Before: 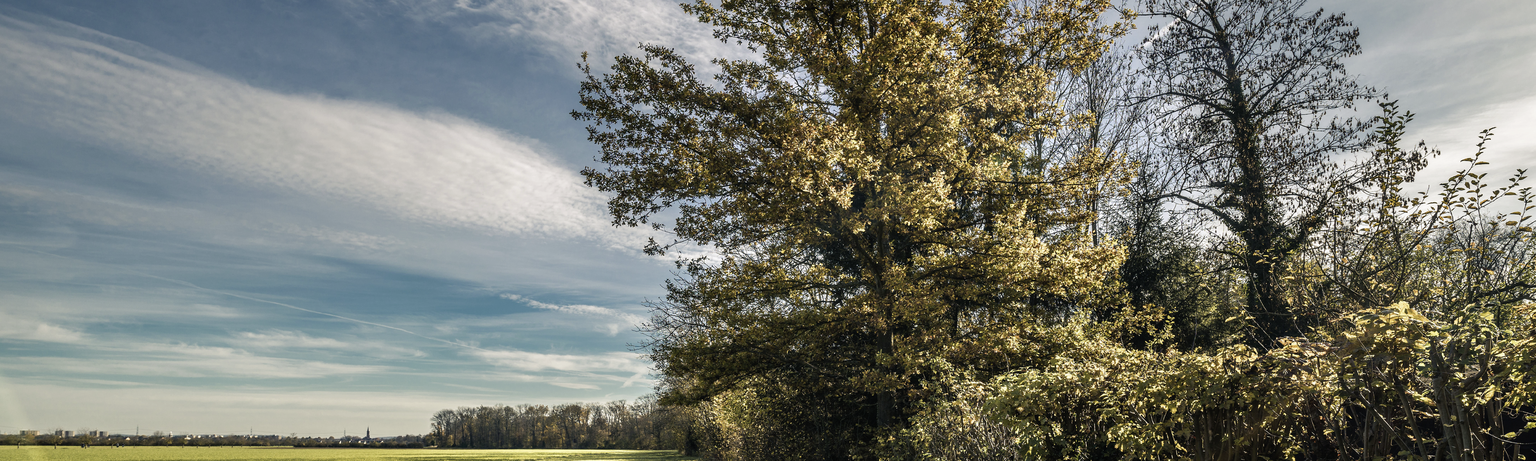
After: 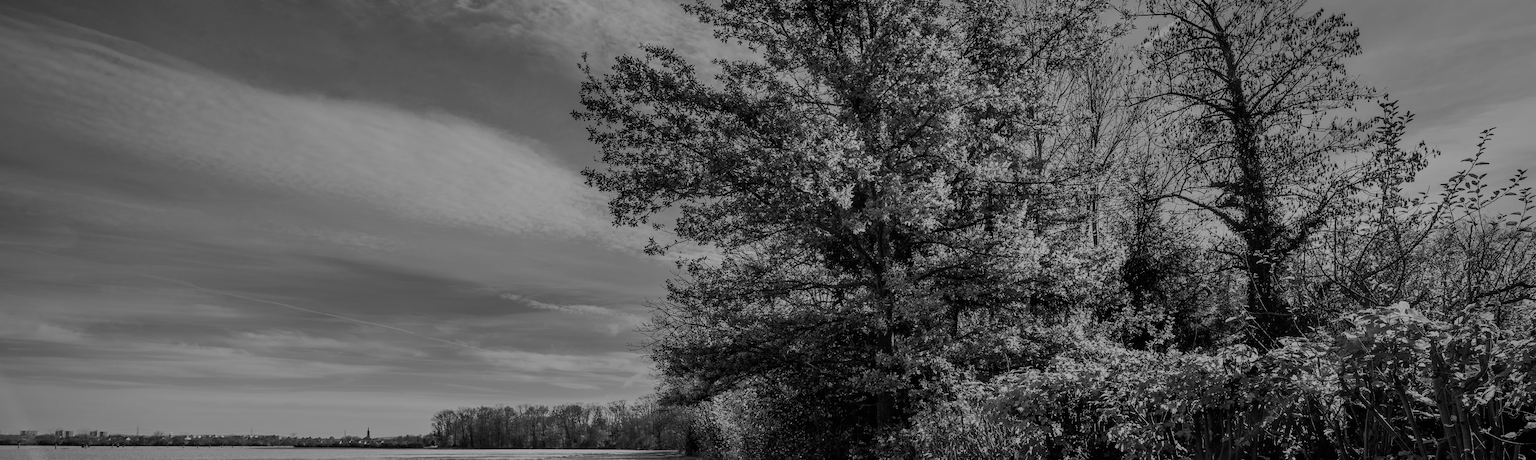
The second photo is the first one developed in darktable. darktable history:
shadows and highlights: shadows 25, highlights -25
filmic rgb: hardness 4.17
monochrome: a 79.32, b 81.83, size 1.1
vignetting: unbound false
tone equalizer: on, module defaults
